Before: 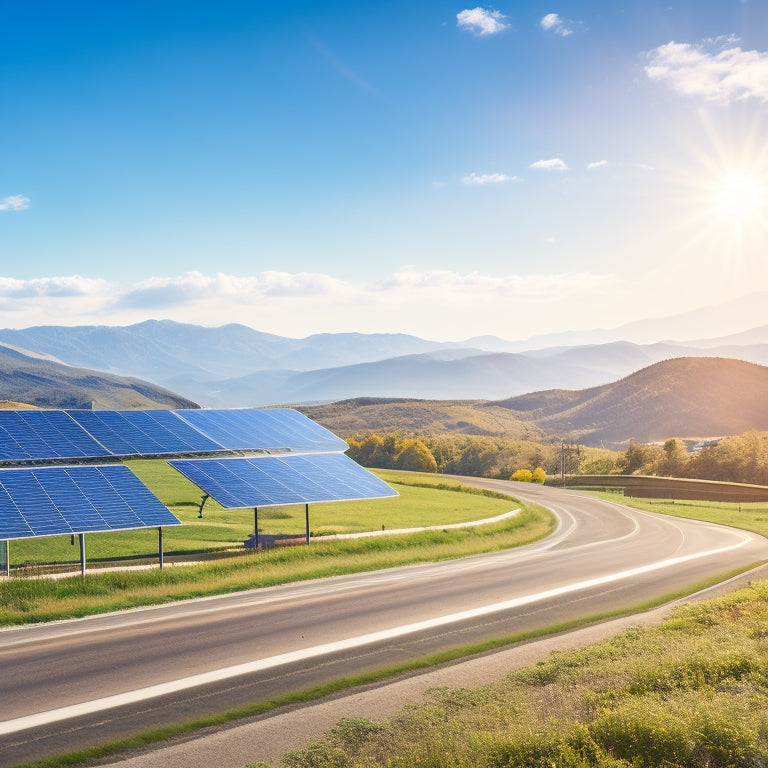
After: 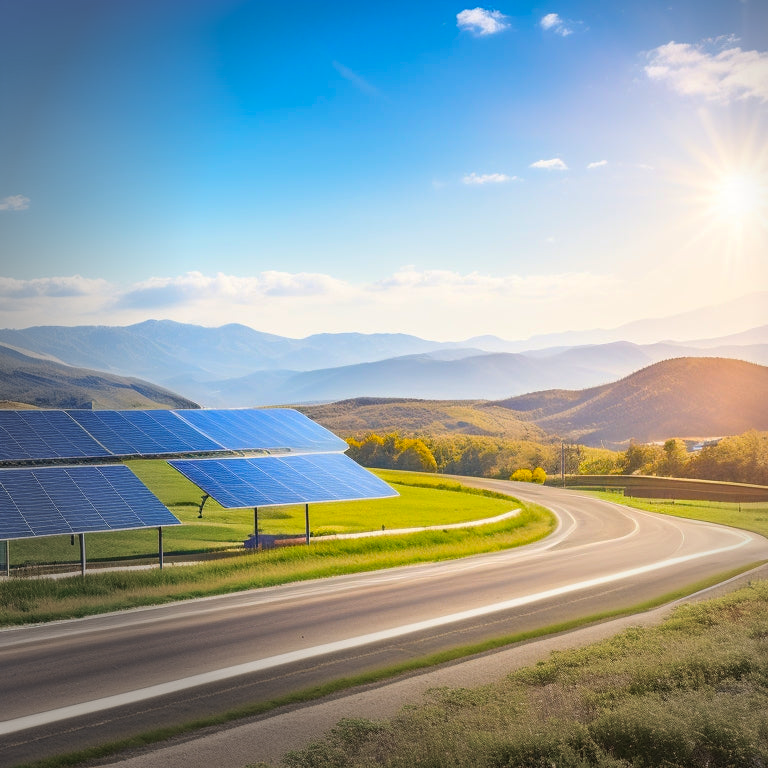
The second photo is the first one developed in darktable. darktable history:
vignetting: fall-off start 73.57%, center (0.22, -0.235)
color balance rgb: perceptual saturation grading › global saturation 30%, global vibrance 20%
